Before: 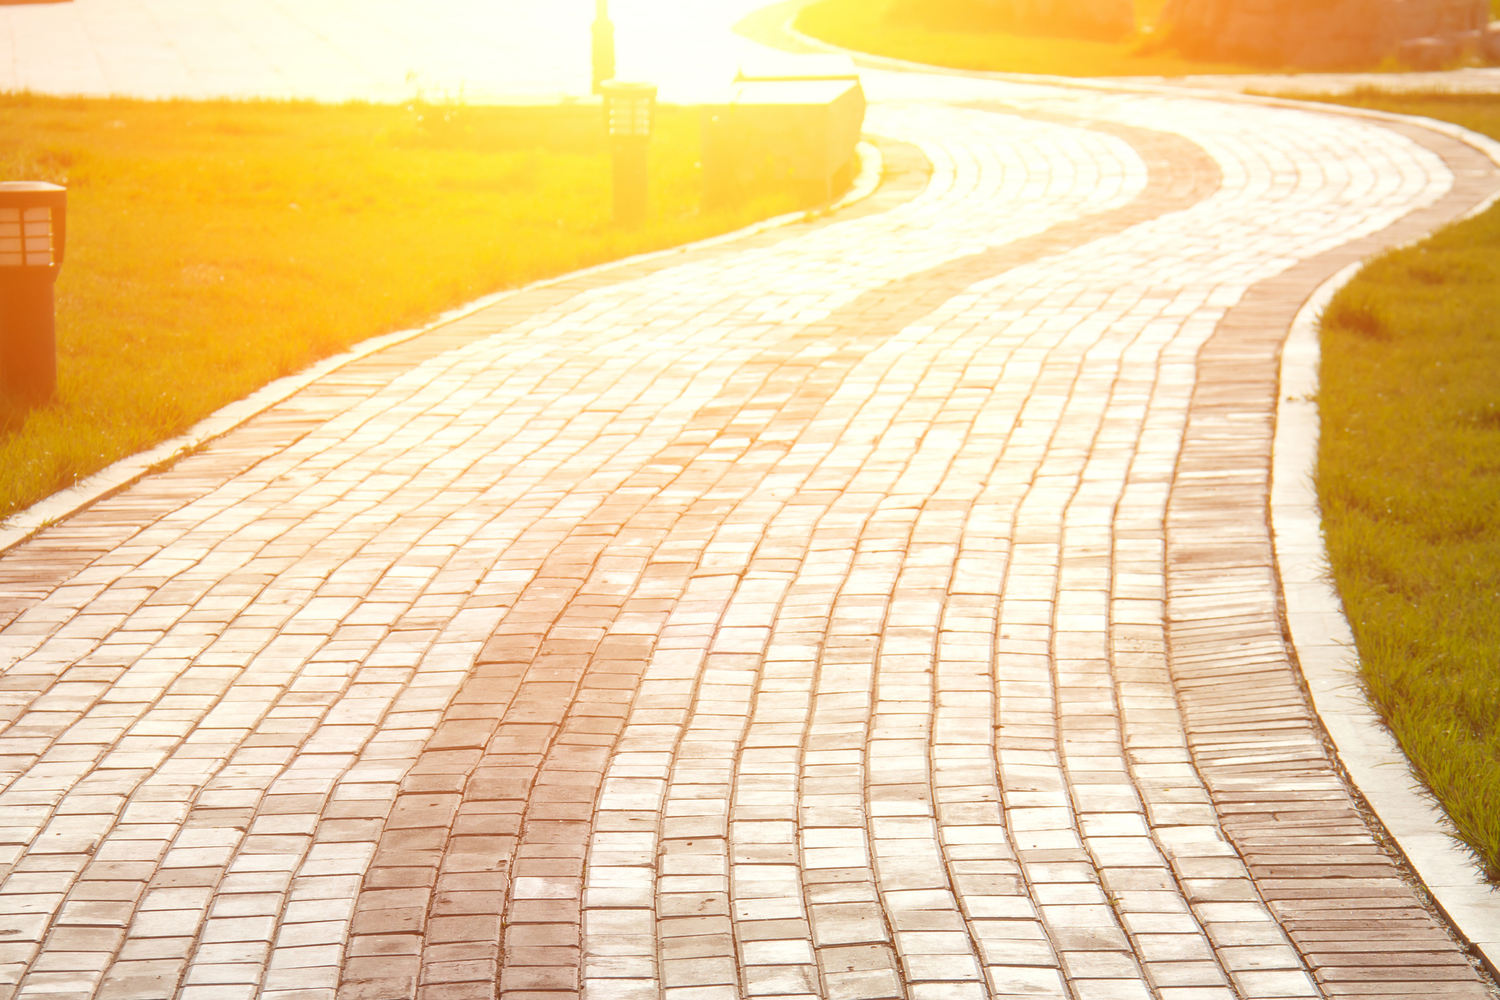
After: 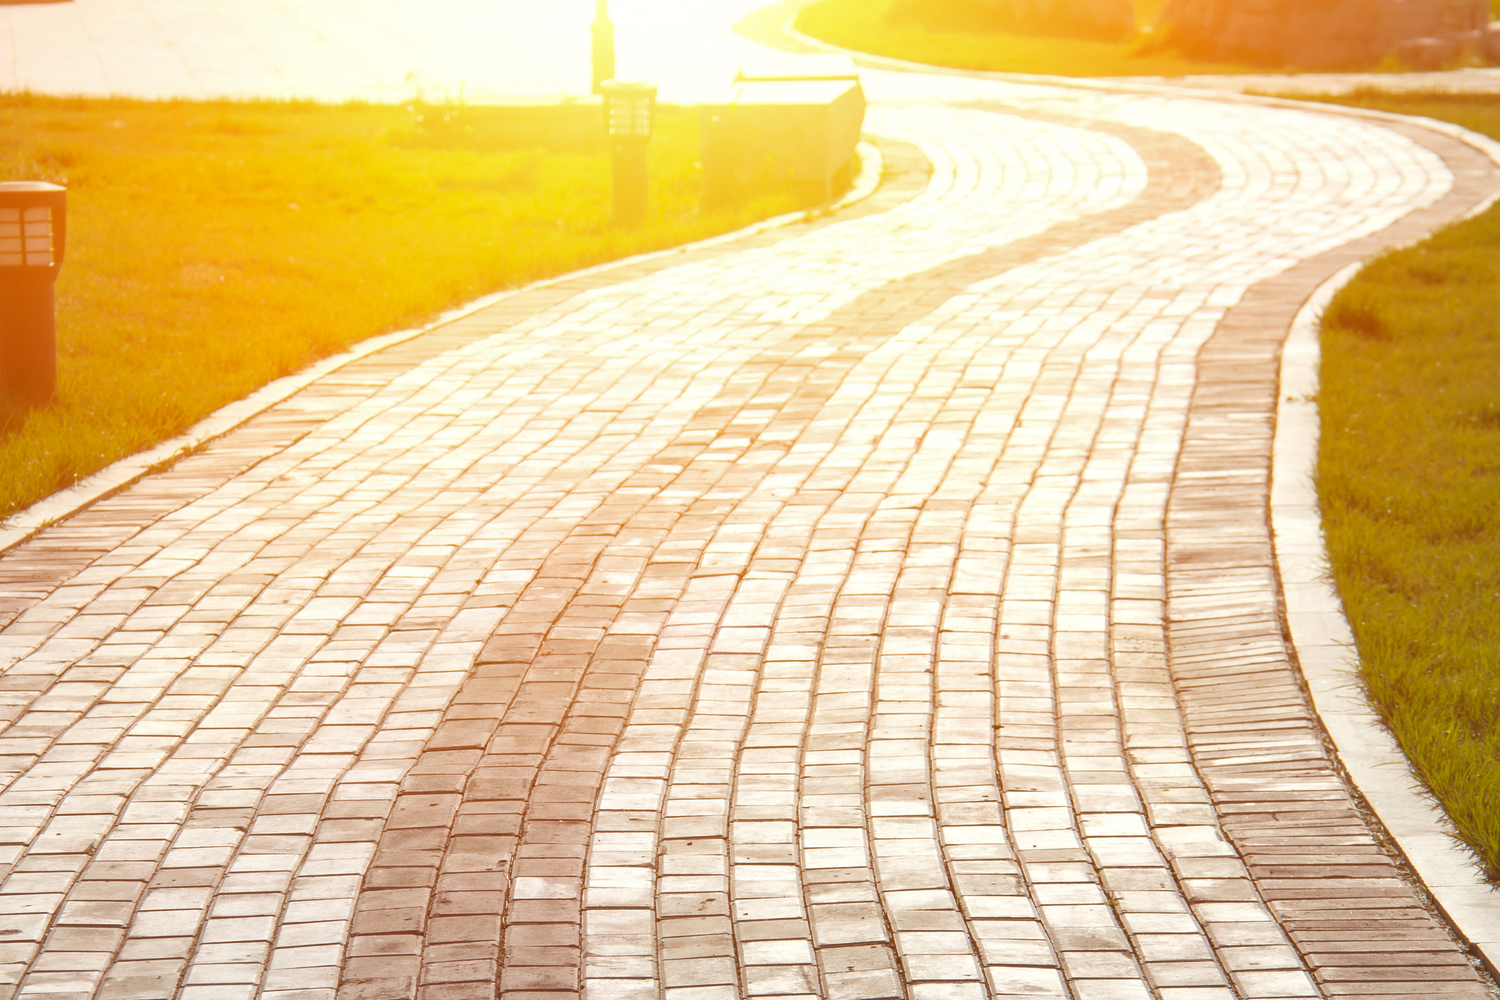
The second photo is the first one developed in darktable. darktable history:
shadows and highlights: radius 125.62, shadows 30.46, highlights -30.83, low approximation 0.01, soften with gaussian
